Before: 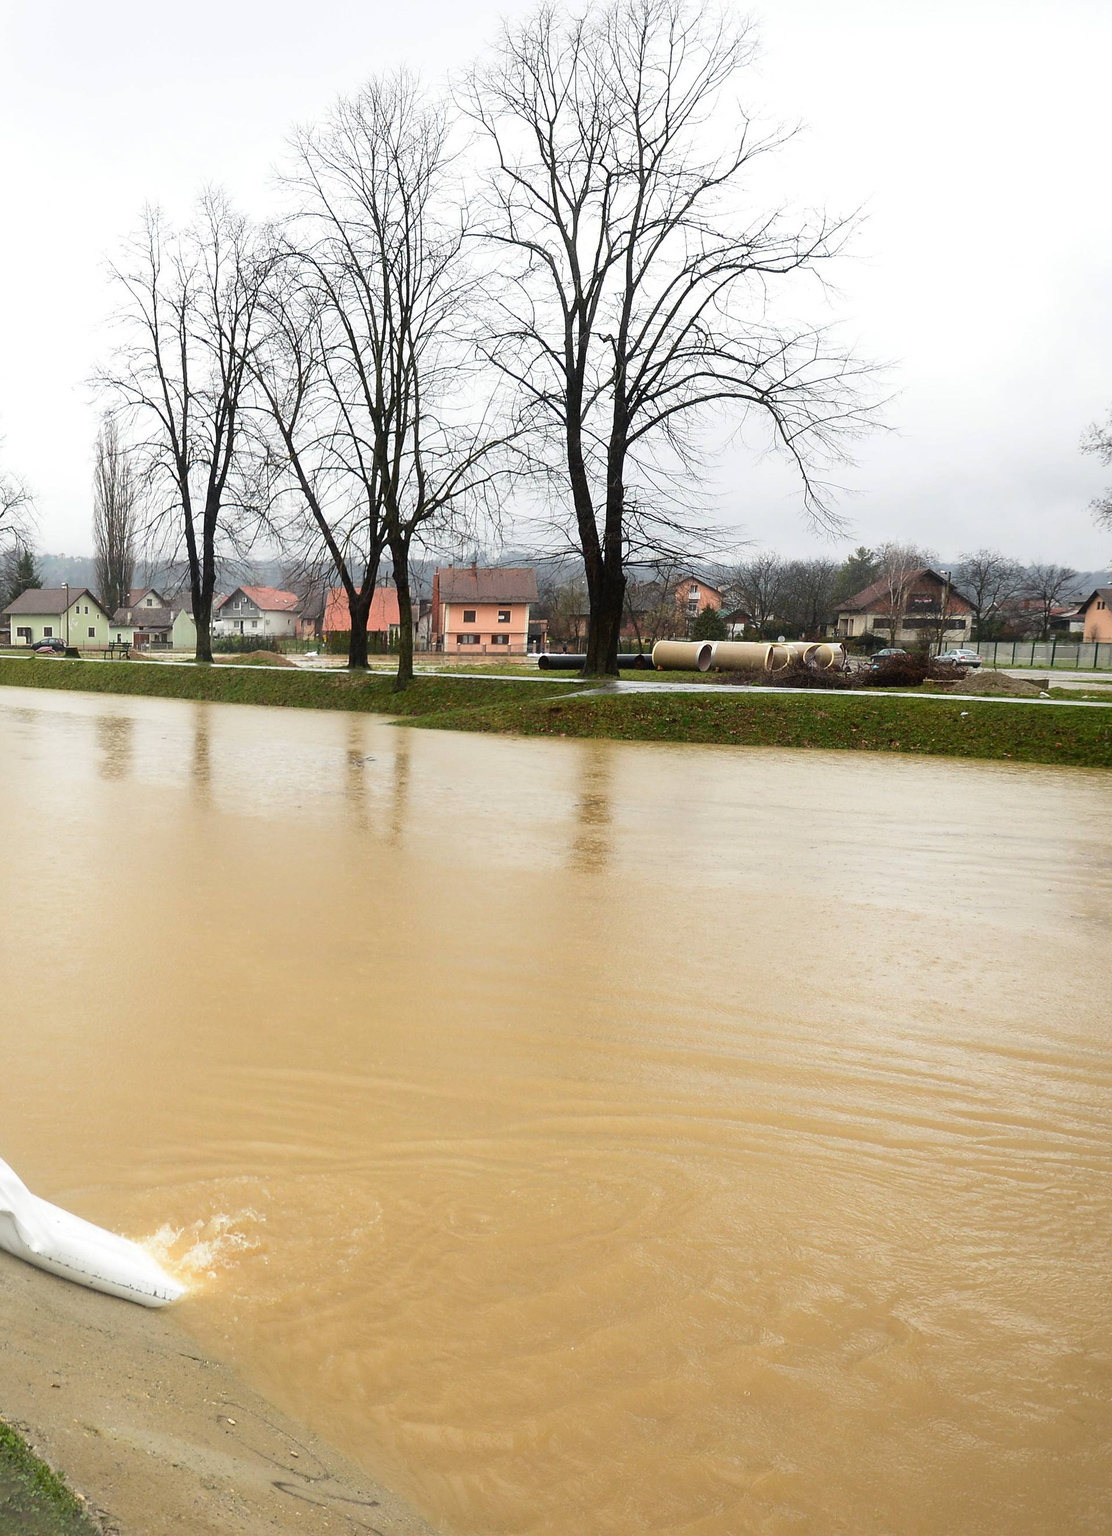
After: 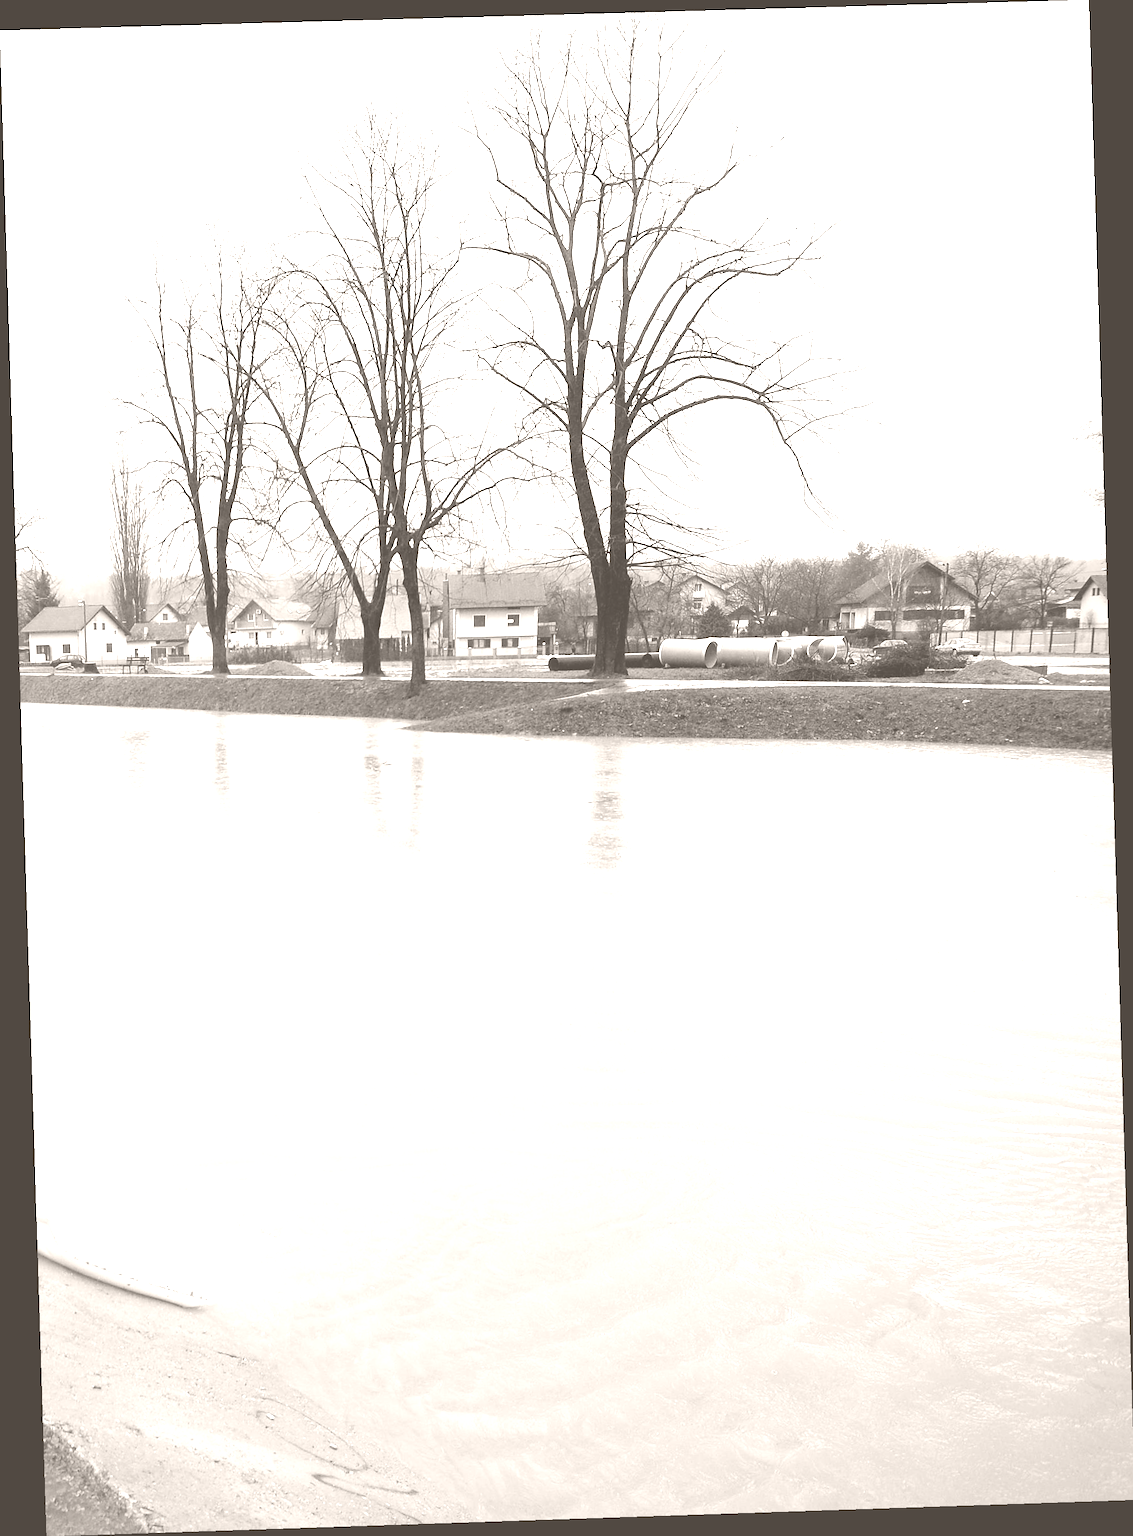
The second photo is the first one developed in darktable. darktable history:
colorize: hue 34.49°, saturation 35.33%, source mix 100%, lightness 55%, version 1
white balance: emerald 1
rotate and perspective: rotation -1.77°, lens shift (horizontal) 0.004, automatic cropping off
